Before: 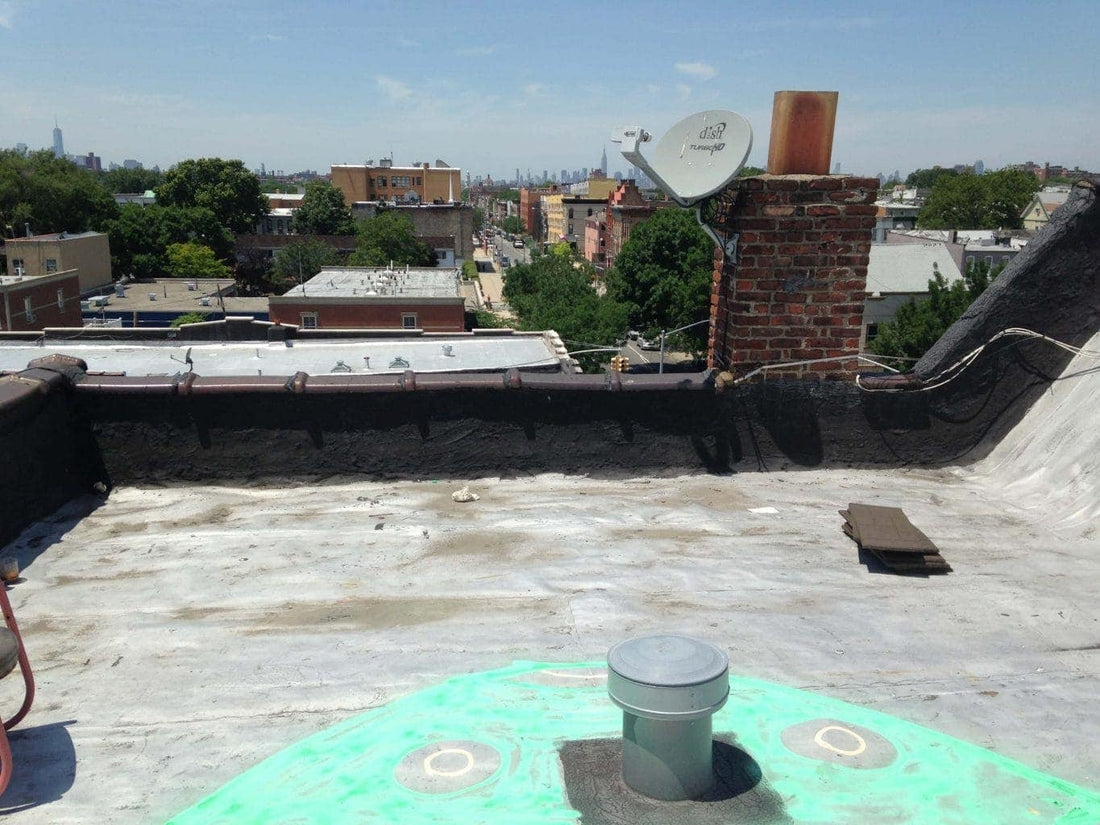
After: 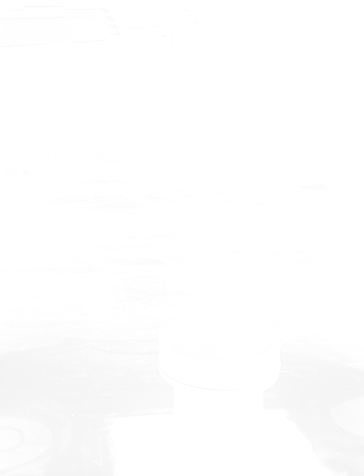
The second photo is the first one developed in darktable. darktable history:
rgb levels: mode RGB, independent channels, levels [[0, 0.474, 1], [0, 0.5, 1], [0, 0.5, 1]]
monochrome: a 16.06, b 15.48, size 1
bloom: size 70%, threshold 25%, strength 70%
exposure: exposure 0.161 EV, compensate highlight preservation false
crop: left 40.878%, top 39.176%, right 25.993%, bottom 3.081%
sharpen: amount 0.55
rgb curve: curves: ch0 [(0, 0) (0.284, 0.292) (0.505, 0.644) (1, 1)], compensate middle gray true
color zones: curves: ch1 [(0.263, 0.53) (0.376, 0.287) (0.487, 0.512) (0.748, 0.547) (1, 0.513)]; ch2 [(0.262, 0.45) (0.751, 0.477)], mix 31.98%
